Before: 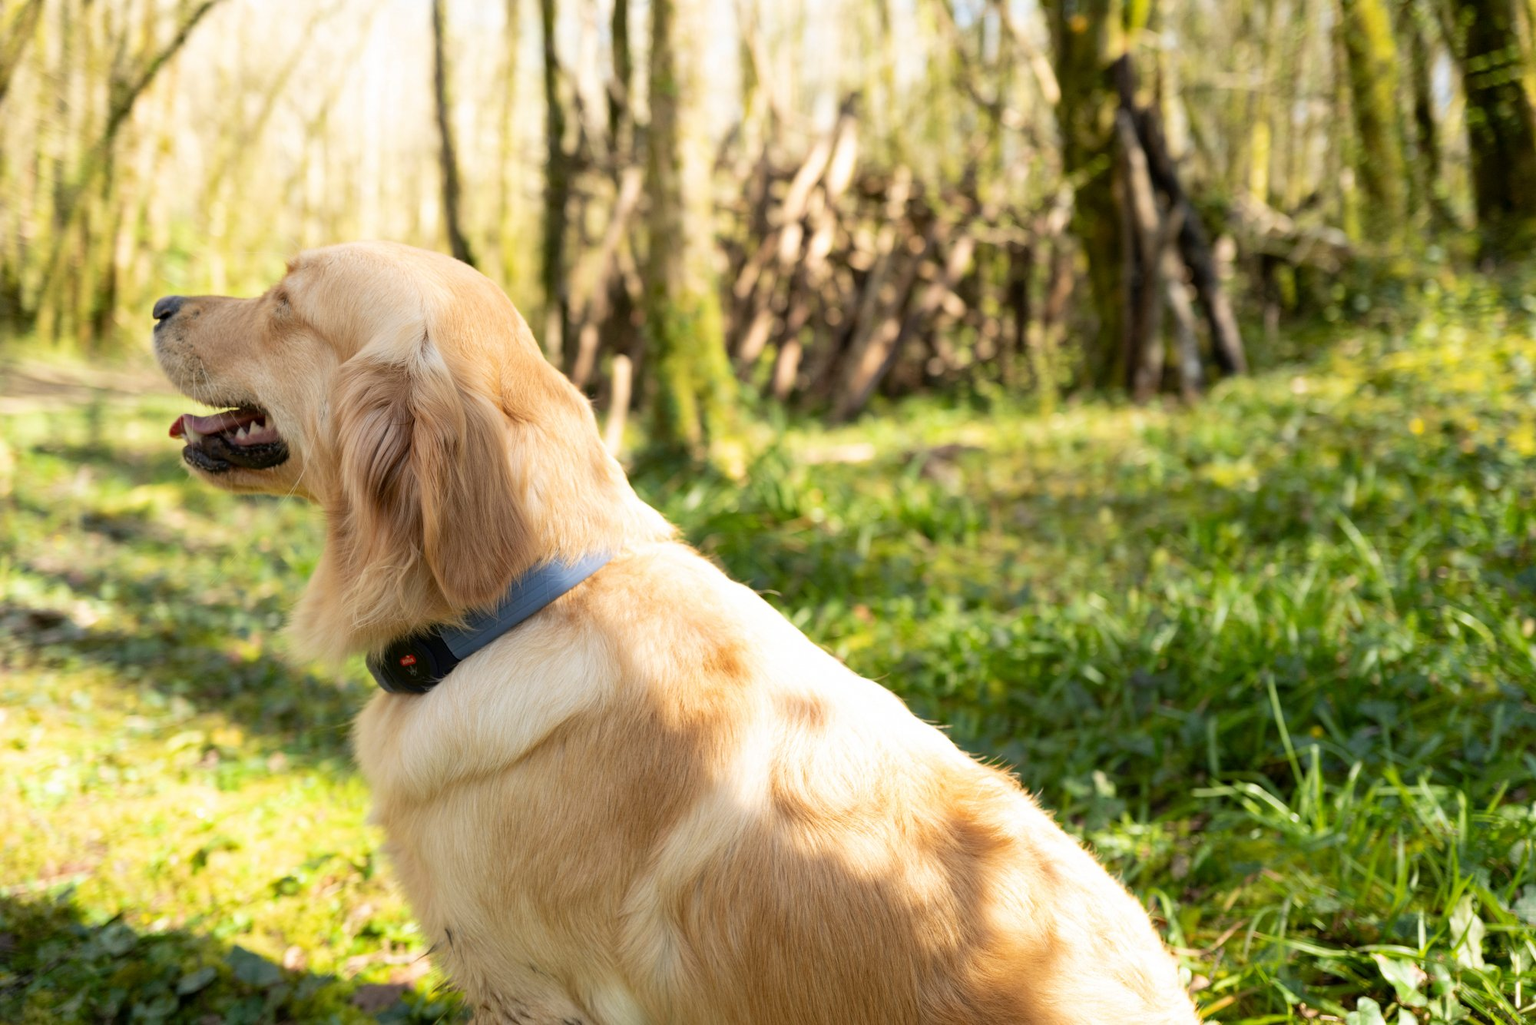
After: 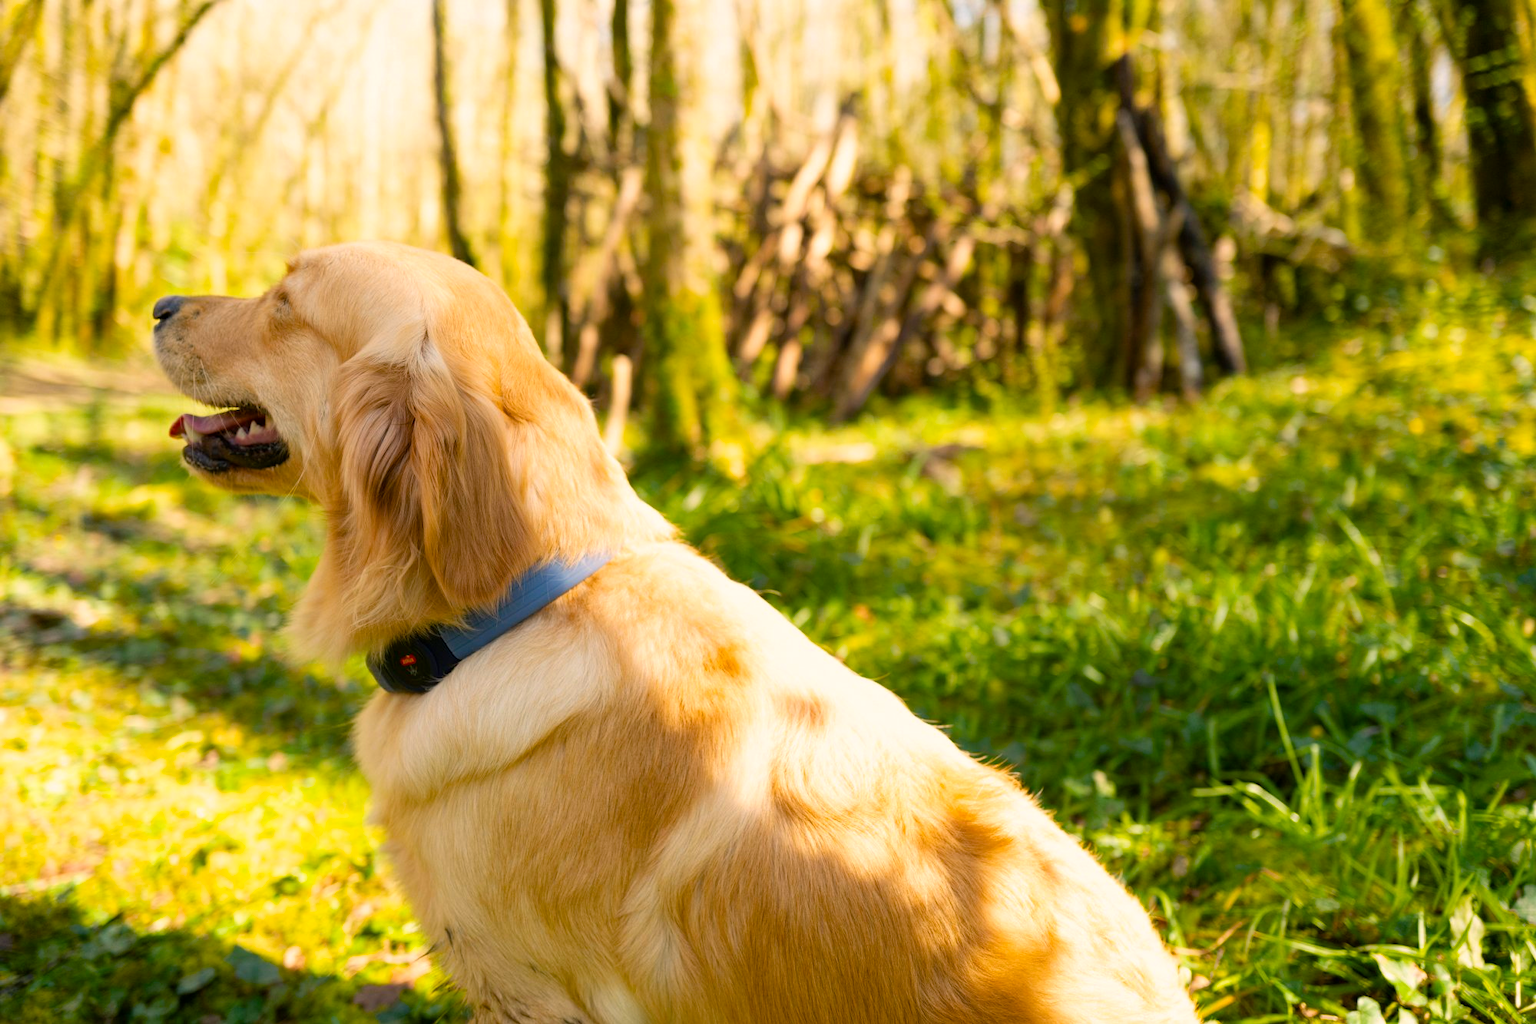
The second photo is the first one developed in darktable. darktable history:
color balance rgb: highlights gain › chroma 2.94%, highlights gain › hue 62.38°, linear chroma grading › shadows 31.34%, linear chroma grading › global chroma -2.628%, linear chroma grading › mid-tones 3.722%, perceptual saturation grading › global saturation 19.546%, global vibrance 20%
